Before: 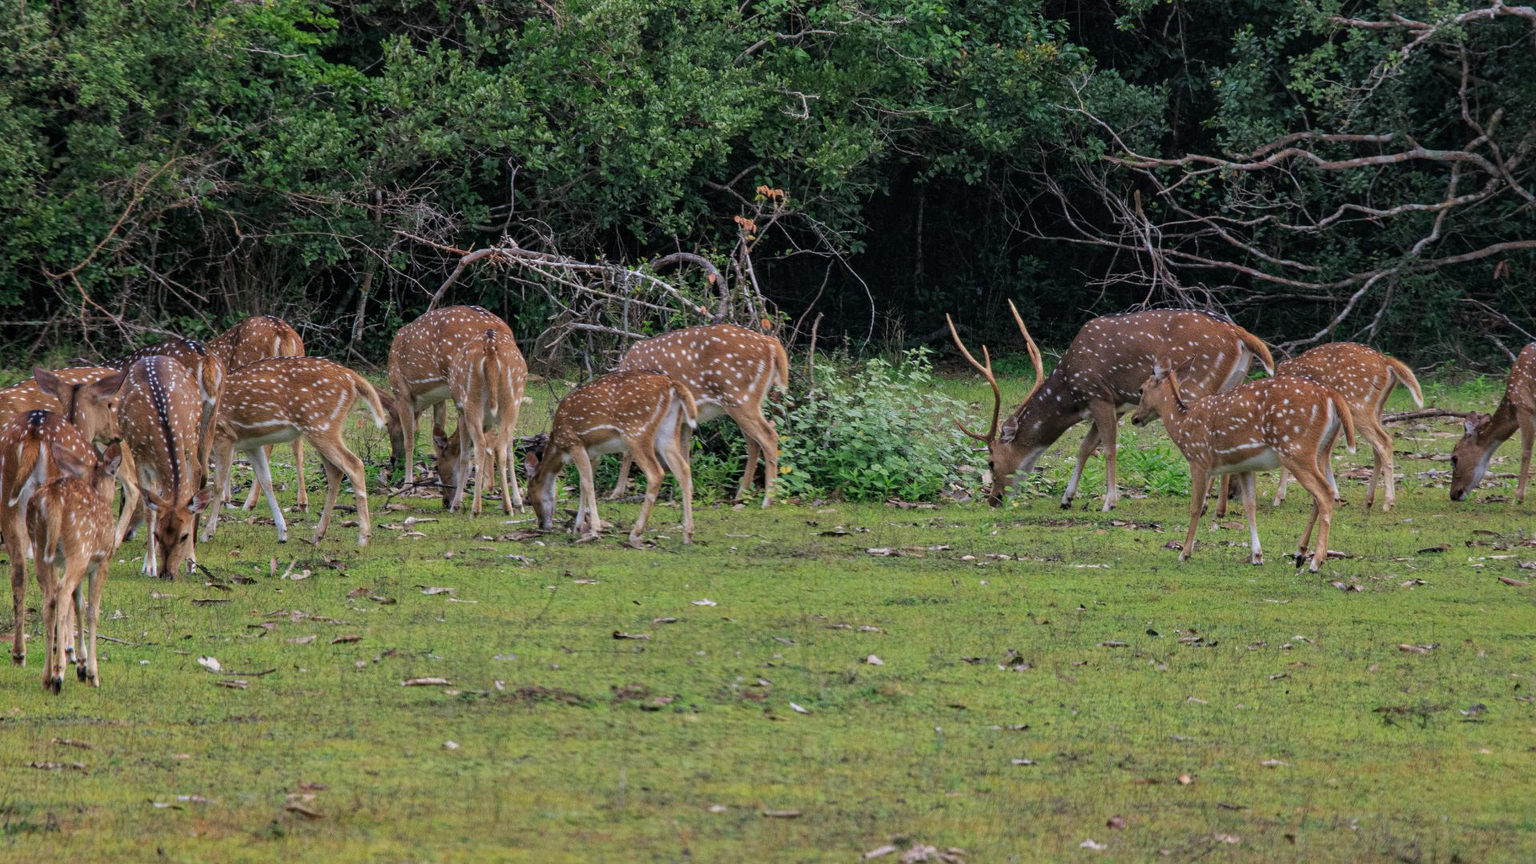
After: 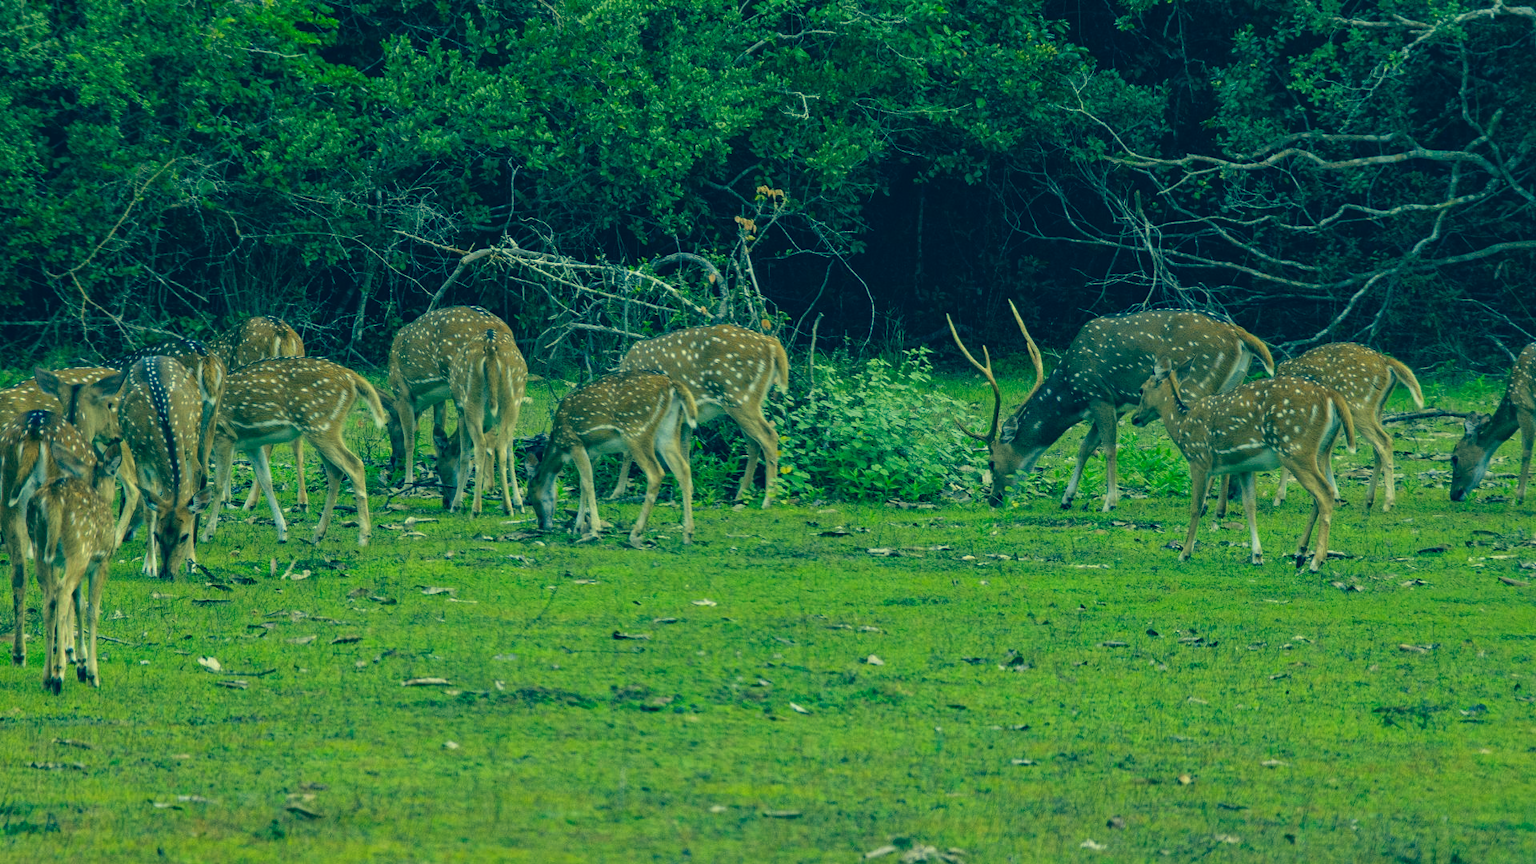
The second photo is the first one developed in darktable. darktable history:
color correction: highlights a* -15.14, highlights b* 39.65, shadows a* -39.59, shadows b* -25.63
